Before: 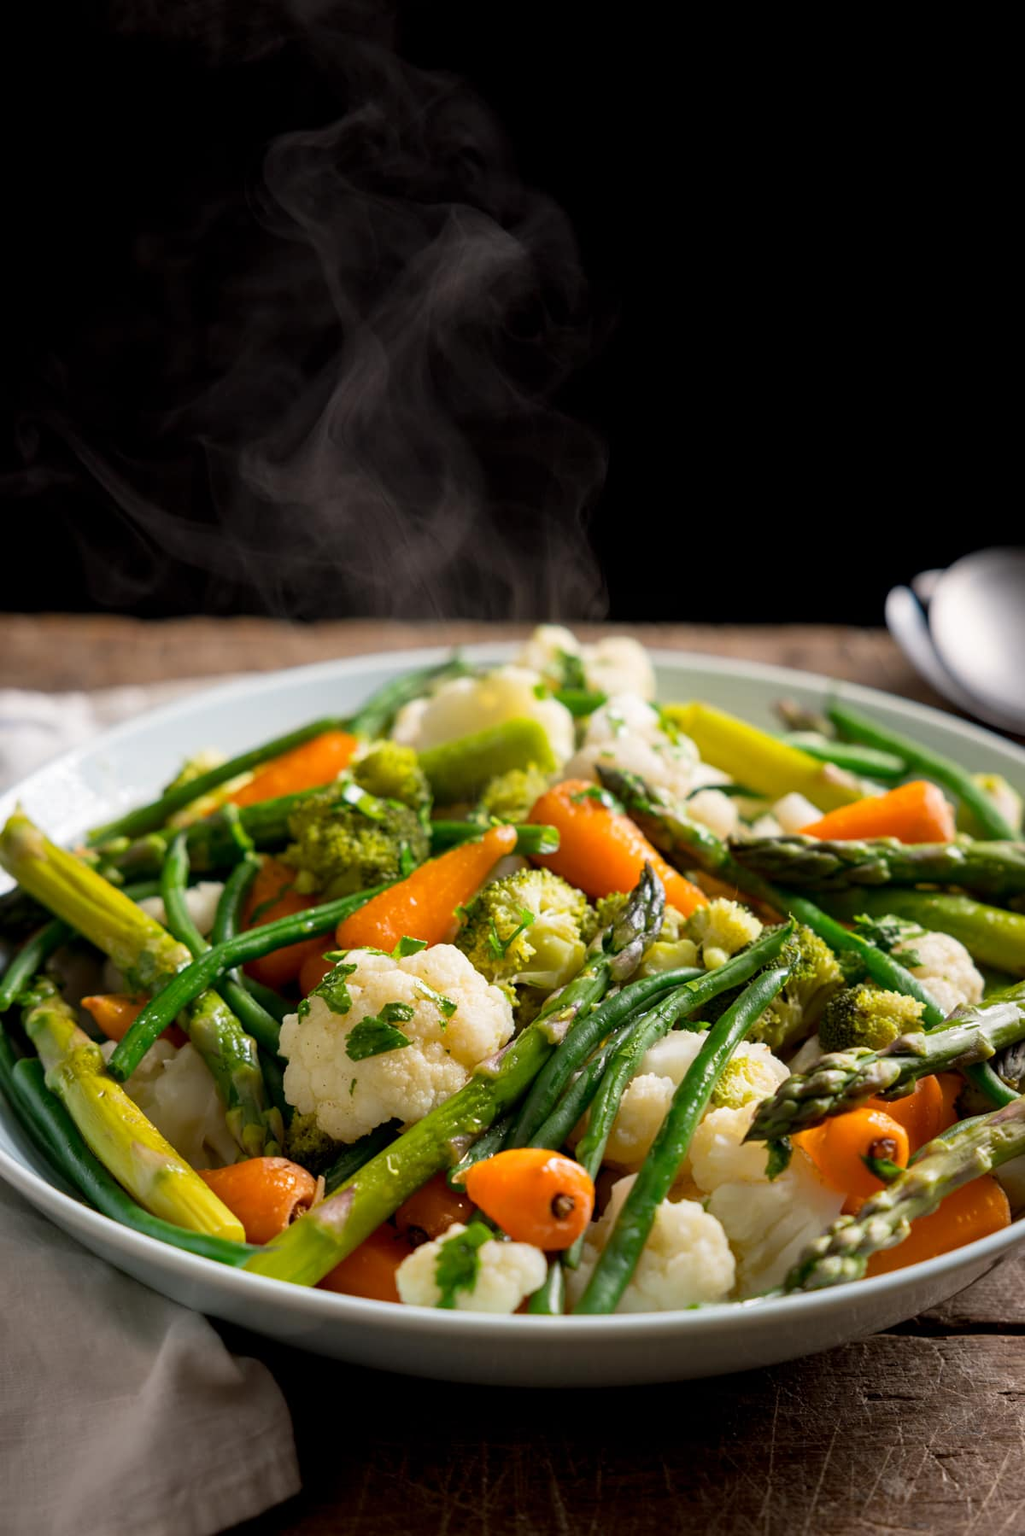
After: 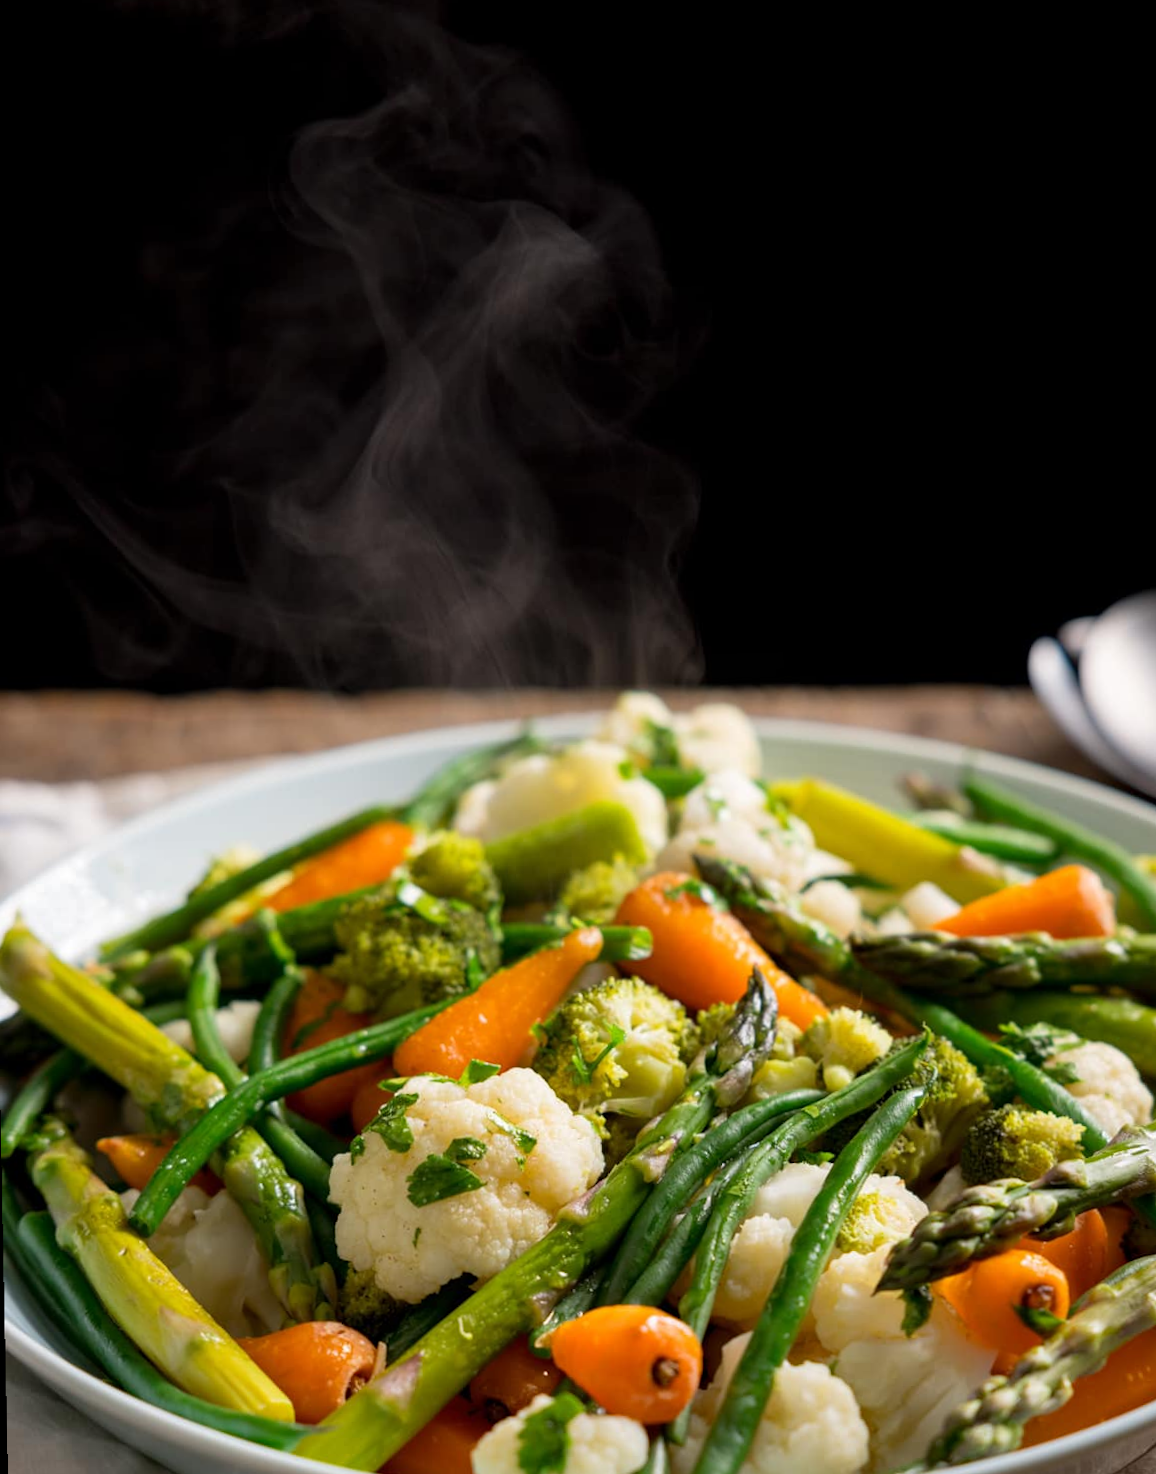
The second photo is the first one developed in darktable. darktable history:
rotate and perspective: rotation -1°, crop left 0.011, crop right 0.989, crop top 0.025, crop bottom 0.975
crop and rotate: angle 0.2°, left 0.275%, right 3.127%, bottom 14.18%
